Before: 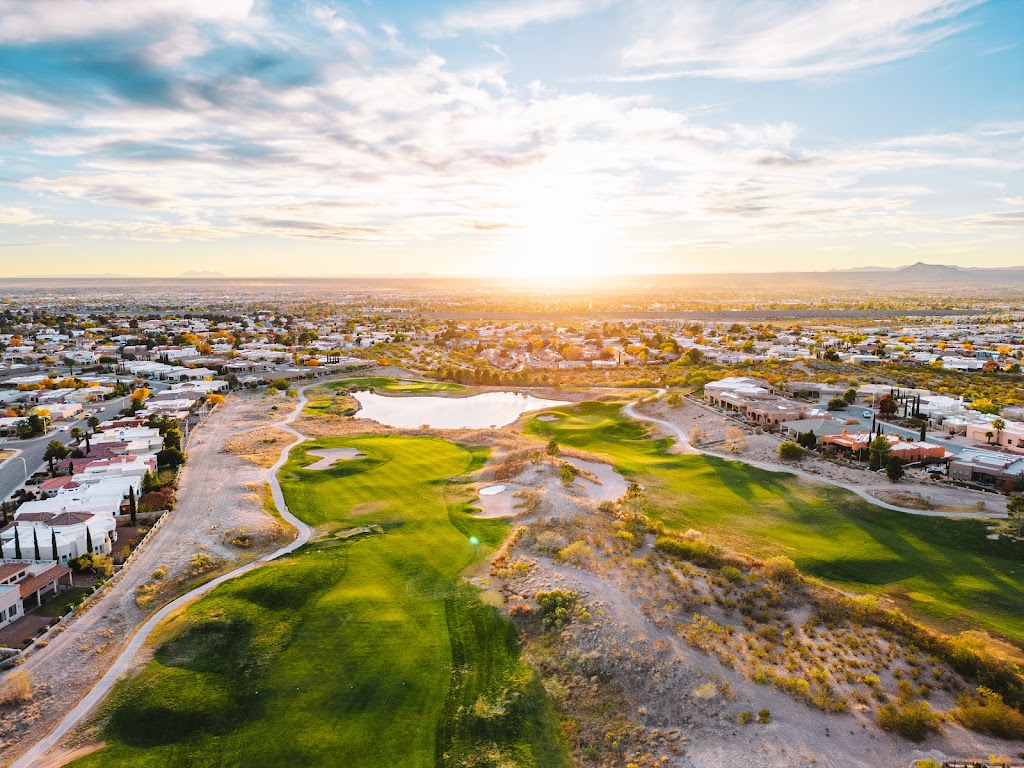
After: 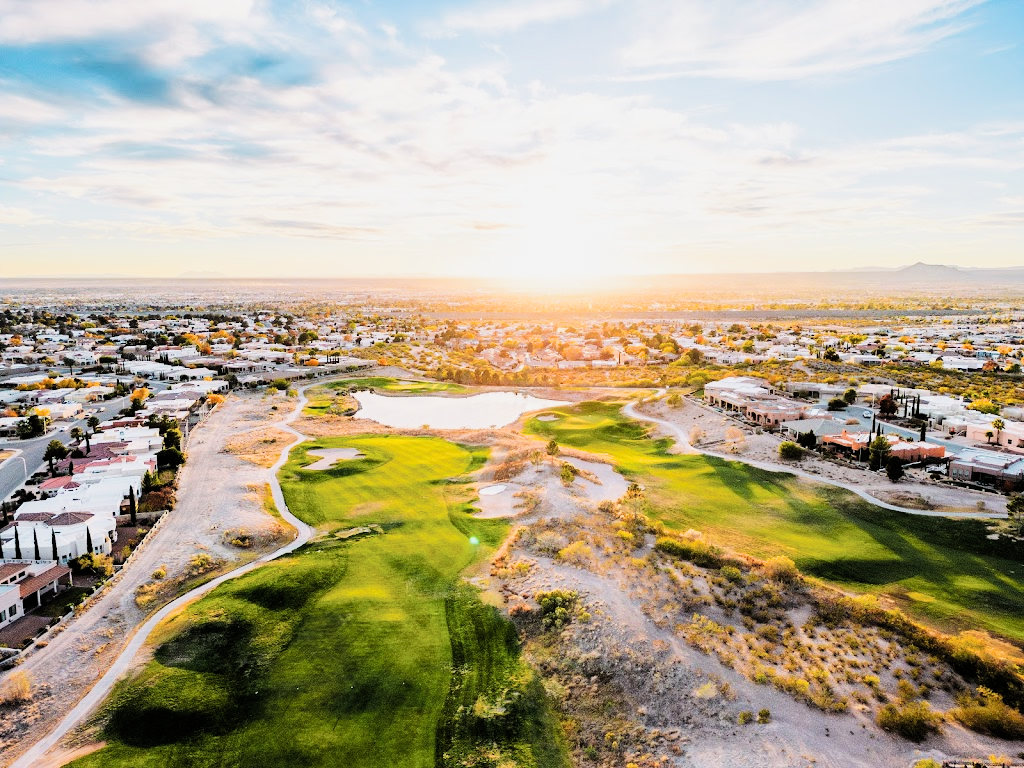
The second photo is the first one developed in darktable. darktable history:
exposure: black level correction 0, exposure 0.499 EV, compensate highlight preservation false
filmic rgb: black relative exposure -5 EV, white relative exposure 3.97 EV, hardness 2.9, contrast 1.407, highlights saturation mix -19.67%
